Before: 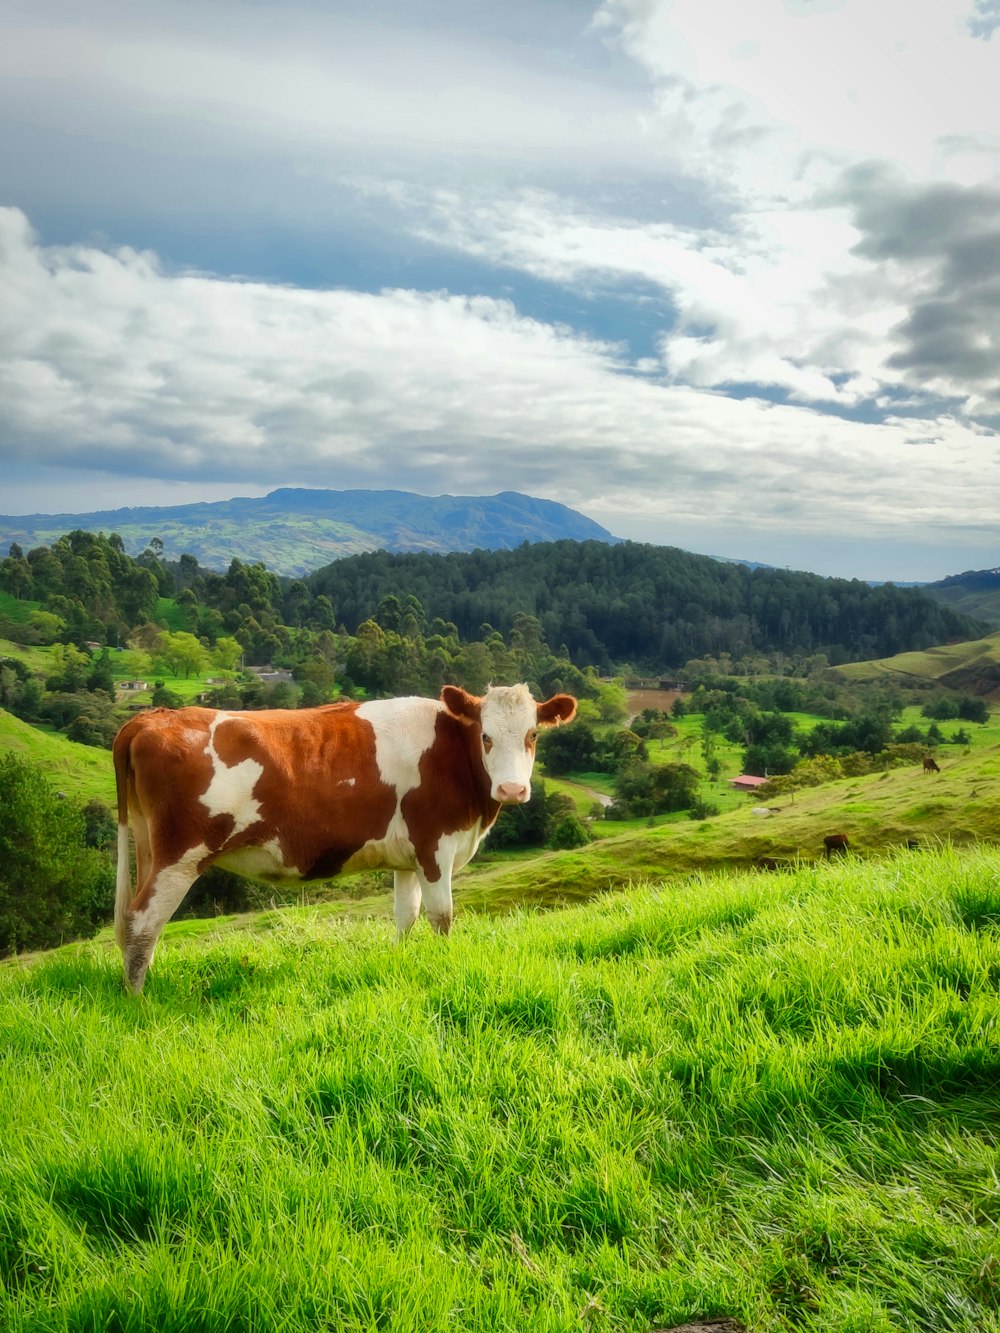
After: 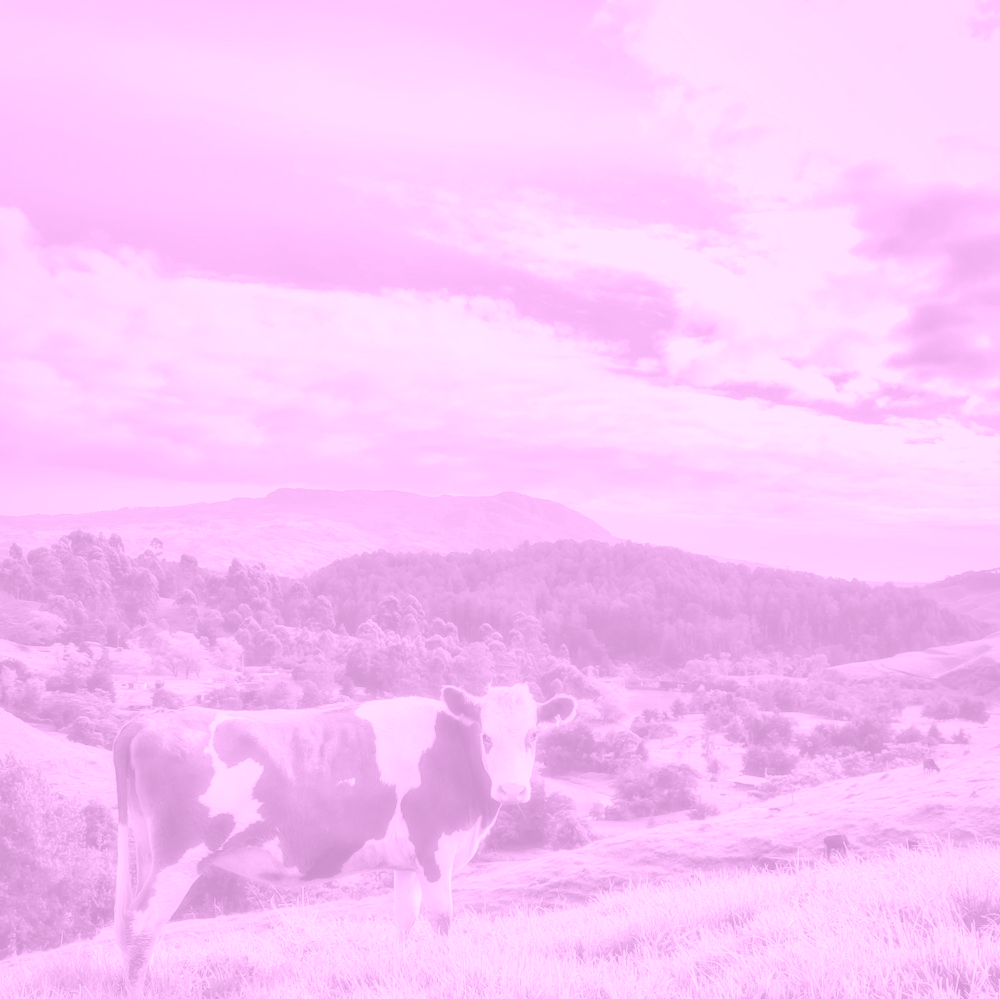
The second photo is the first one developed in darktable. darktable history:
colorize: hue 331.2°, saturation 75%, source mix 30.28%, lightness 70.52%, version 1
shadows and highlights: low approximation 0.01, soften with gaussian
crop: bottom 24.967%
local contrast: detail 130%
